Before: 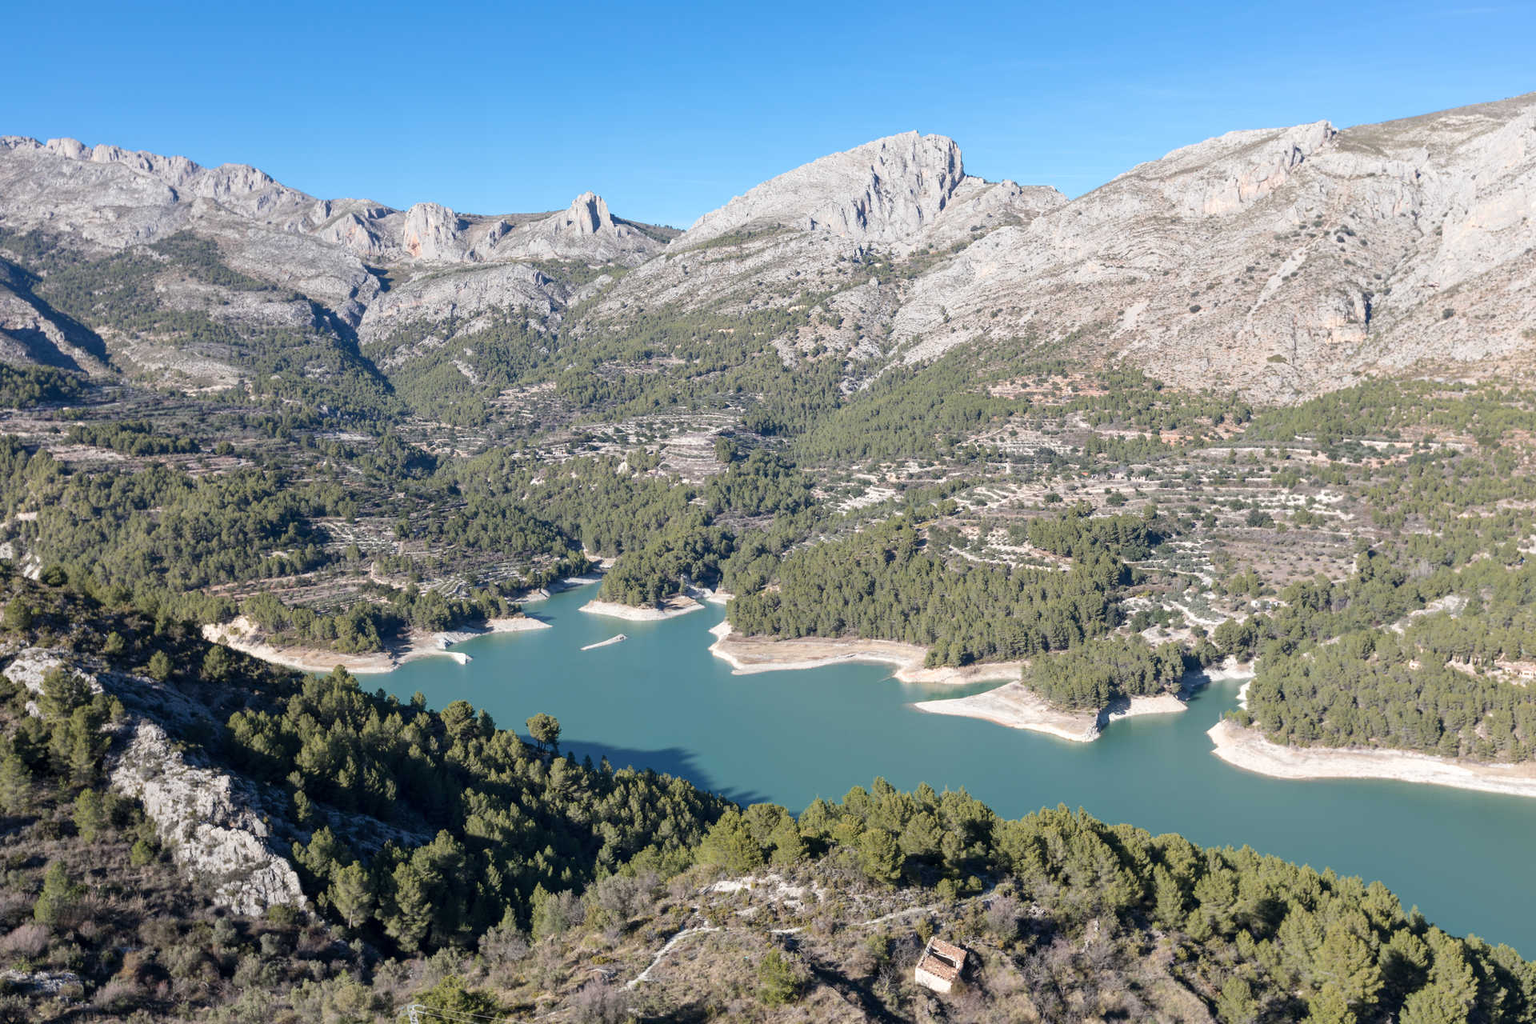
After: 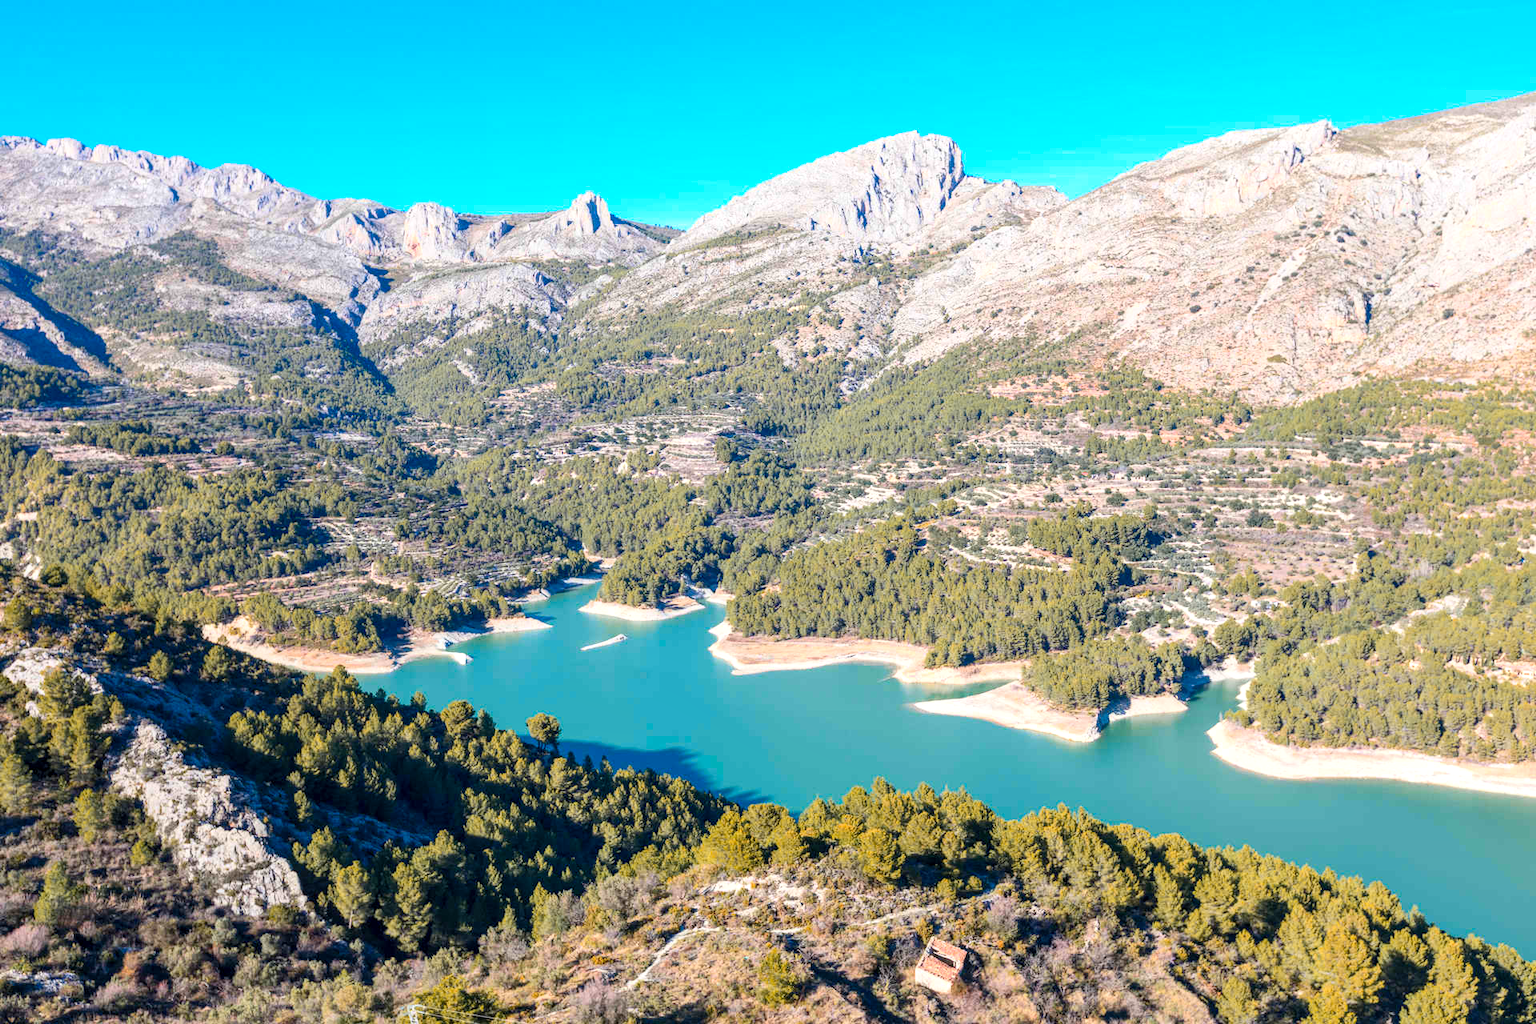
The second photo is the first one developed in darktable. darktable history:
local contrast: on, module defaults
color zones: curves: ch1 [(0.263, 0.53) (0.376, 0.287) (0.487, 0.512) (0.748, 0.547) (1, 0.513)]; ch2 [(0.262, 0.45) (0.751, 0.477)]
contrast brightness saturation: contrast 0.204, brightness 0.196, saturation 0.794
levels: white 99.92%
